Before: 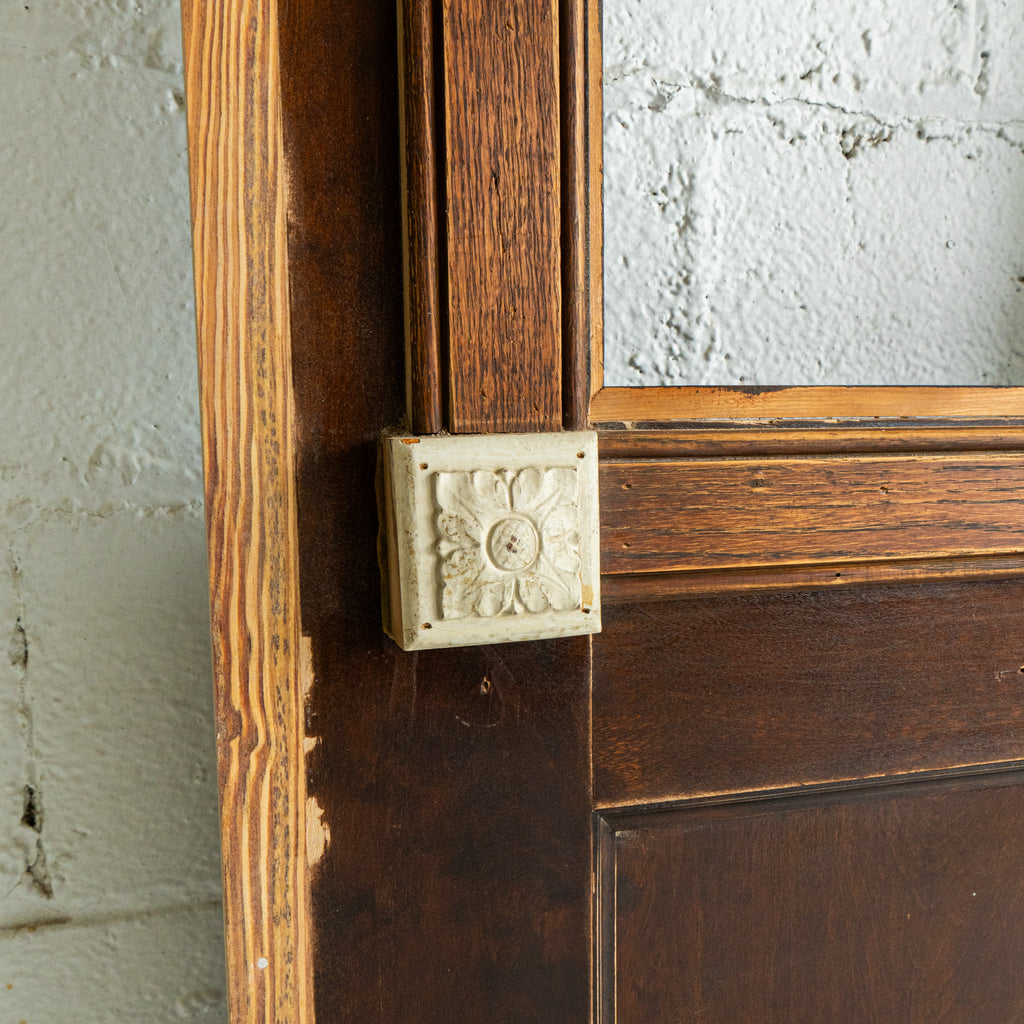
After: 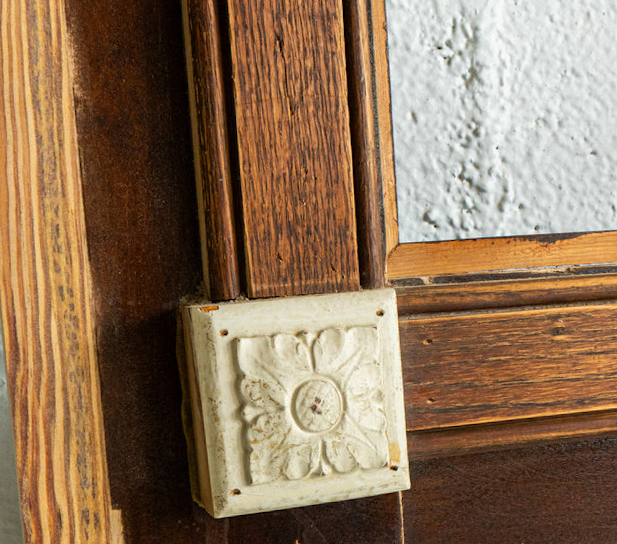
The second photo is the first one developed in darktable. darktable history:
crop: left 20.932%, top 15.471%, right 21.848%, bottom 34.081%
rotate and perspective: rotation -3.18°, automatic cropping off
